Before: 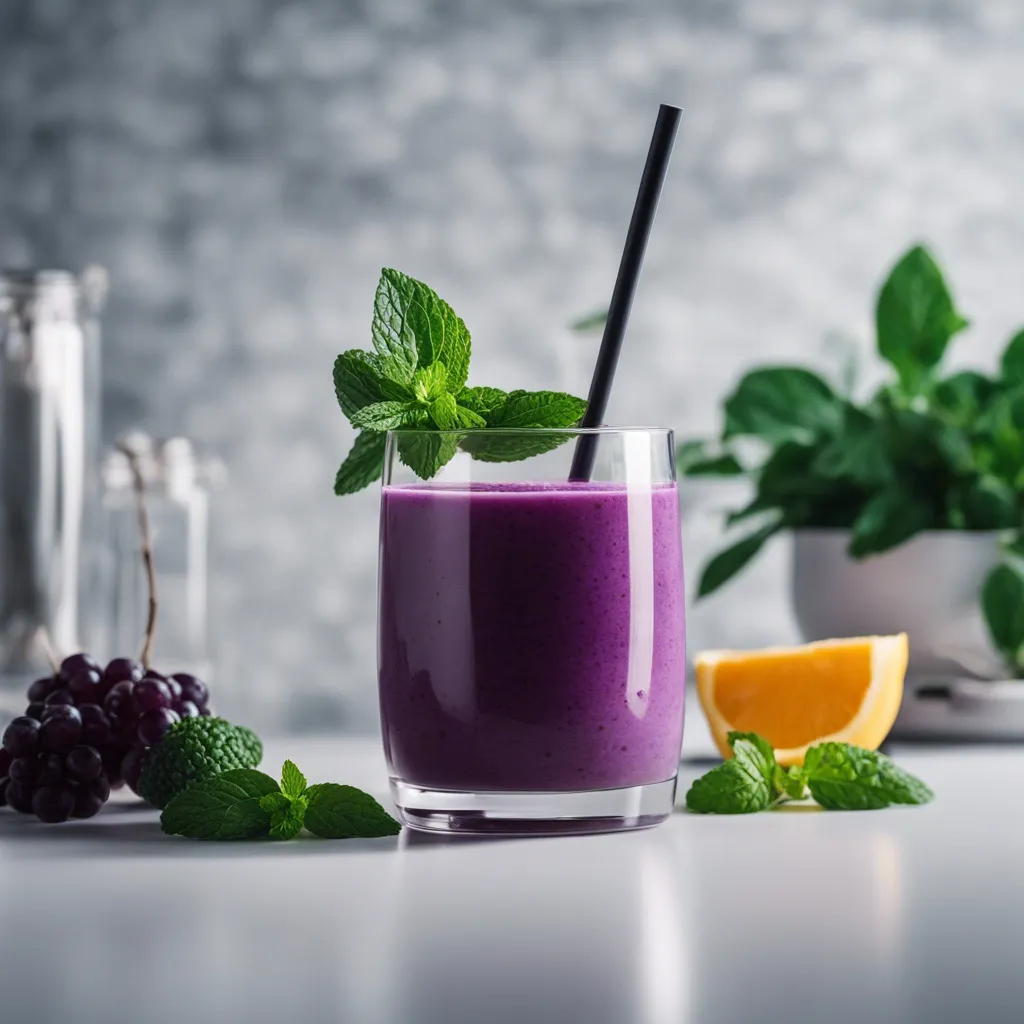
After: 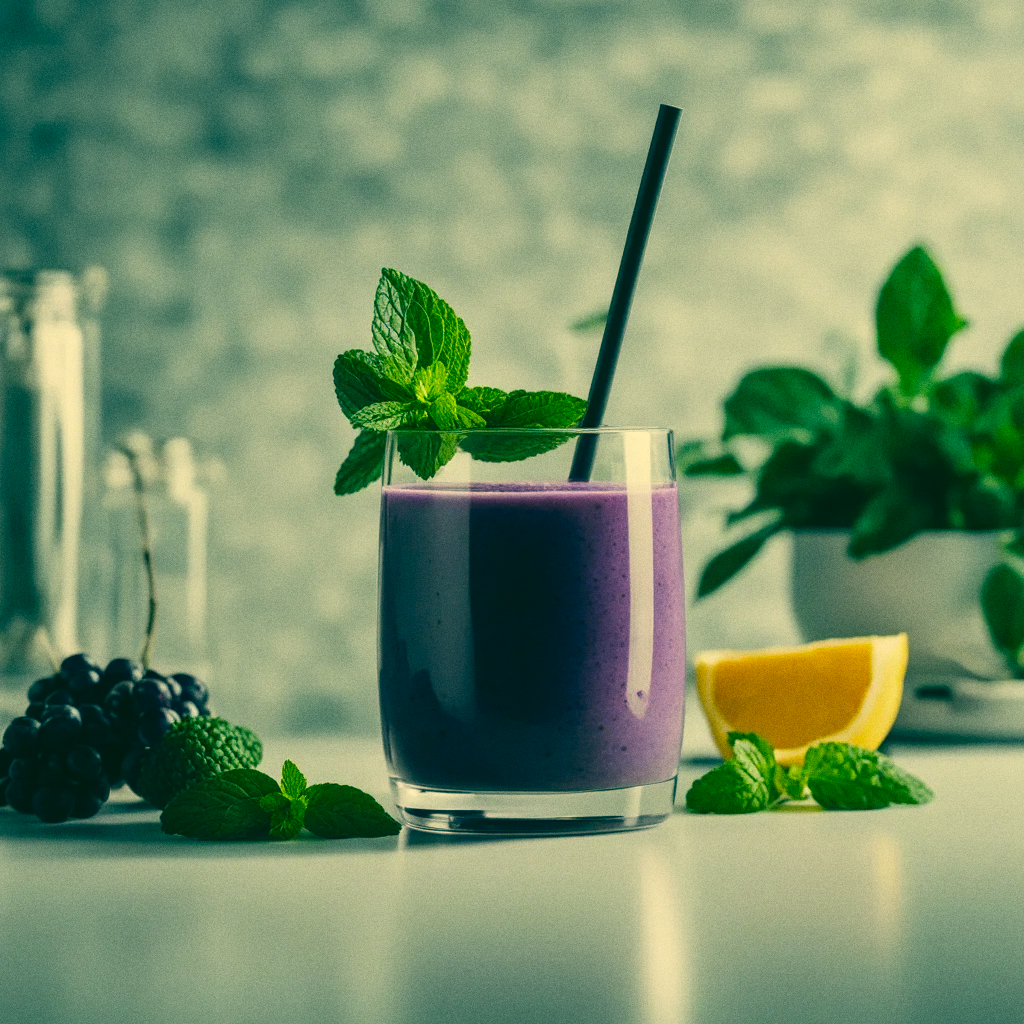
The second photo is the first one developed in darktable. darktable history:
color correction: highlights a* 1.83, highlights b* 34.02, shadows a* -36.68, shadows b* -5.48
exposure: exposure -0.157 EV, compensate highlight preservation false
grain: coarseness 0.09 ISO
